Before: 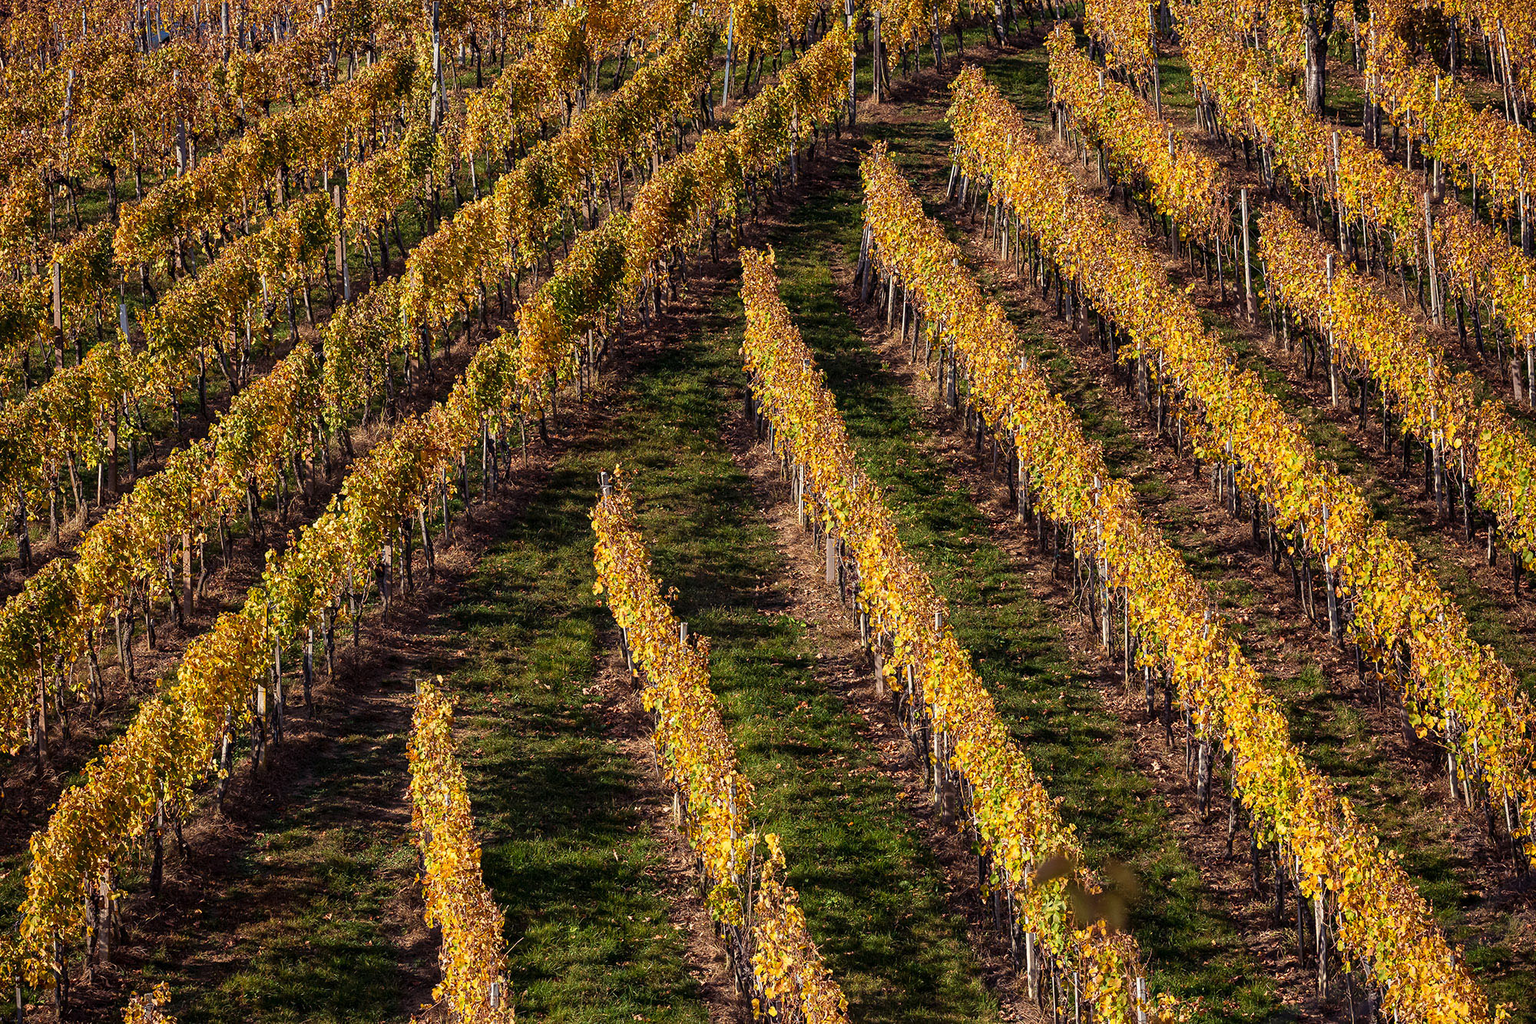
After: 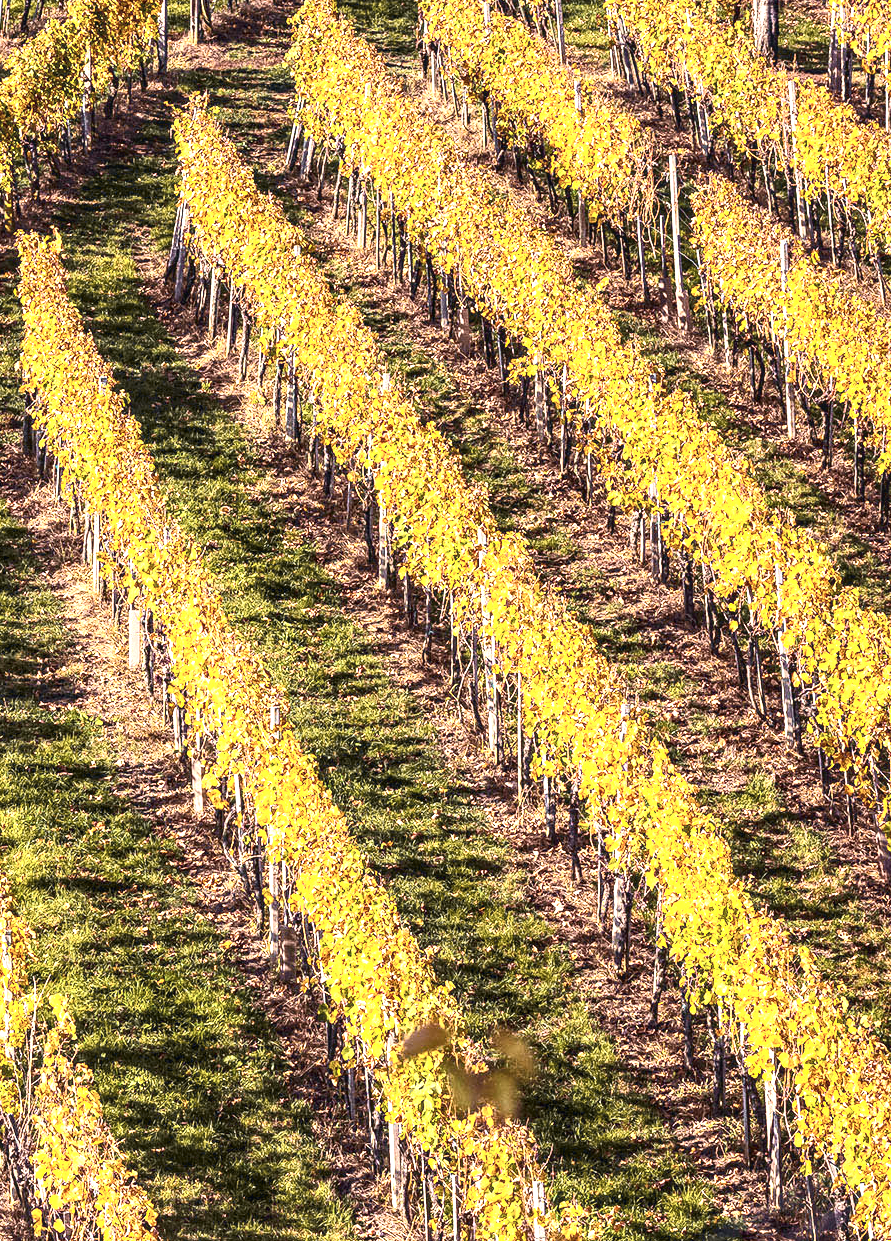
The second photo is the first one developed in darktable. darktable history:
crop: left 47.375%, top 6.882%, right 8.058%
local contrast: on, module defaults
color balance rgb: global offset › luminance 0.218%, perceptual saturation grading › global saturation 25.611%
exposure: exposure 1.16 EV, compensate exposure bias true, compensate highlight preservation false
contrast brightness saturation: contrast 0.254, saturation -0.314
tone curve: curves: ch0 [(0, 0) (0.15, 0.17) (0.452, 0.437) (0.611, 0.588) (0.751, 0.749) (1, 1)]; ch1 [(0, 0) (0.325, 0.327) (0.412, 0.45) (0.453, 0.484) (0.5, 0.499) (0.541, 0.55) (0.617, 0.612) (0.695, 0.697) (1, 1)]; ch2 [(0, 0) (0.386, 0.397) (0.452, 0.459) (0.505, 0.498) (0.524, 0.547) (0.574, 0.566) (0.633, 0.641) (1, 1)], color space Lab, independent channels, preserve colors none
